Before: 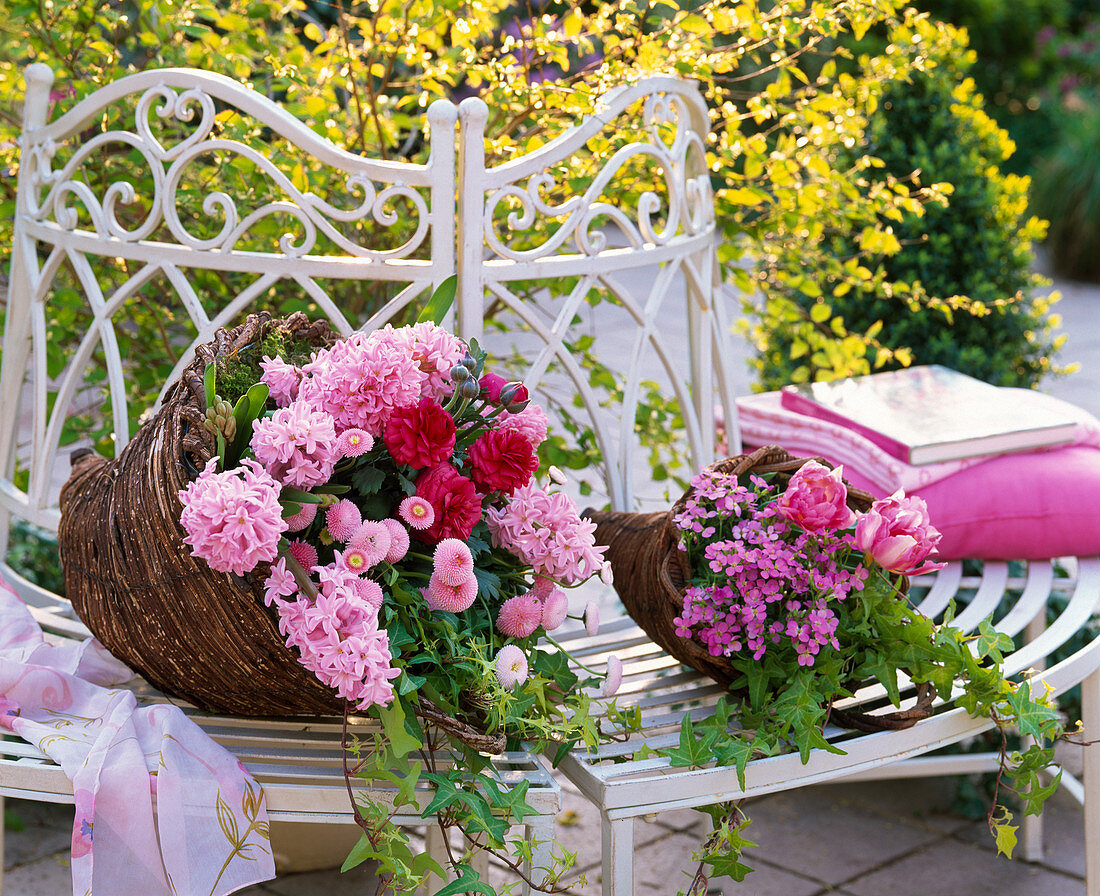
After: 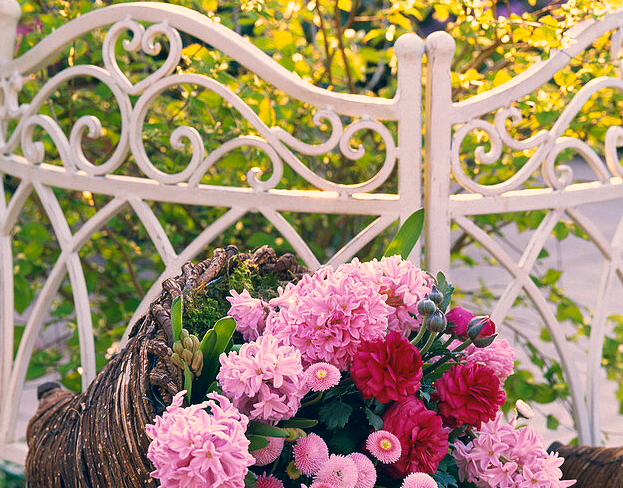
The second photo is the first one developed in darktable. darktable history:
crop and rotate: left 3.022%, top 7.41%, right 40.313%, bottom 38.094%
color correction: highlights a* 10.31, highlights b* 14.58, shadows a* -9.86, shadows b* -15.03
